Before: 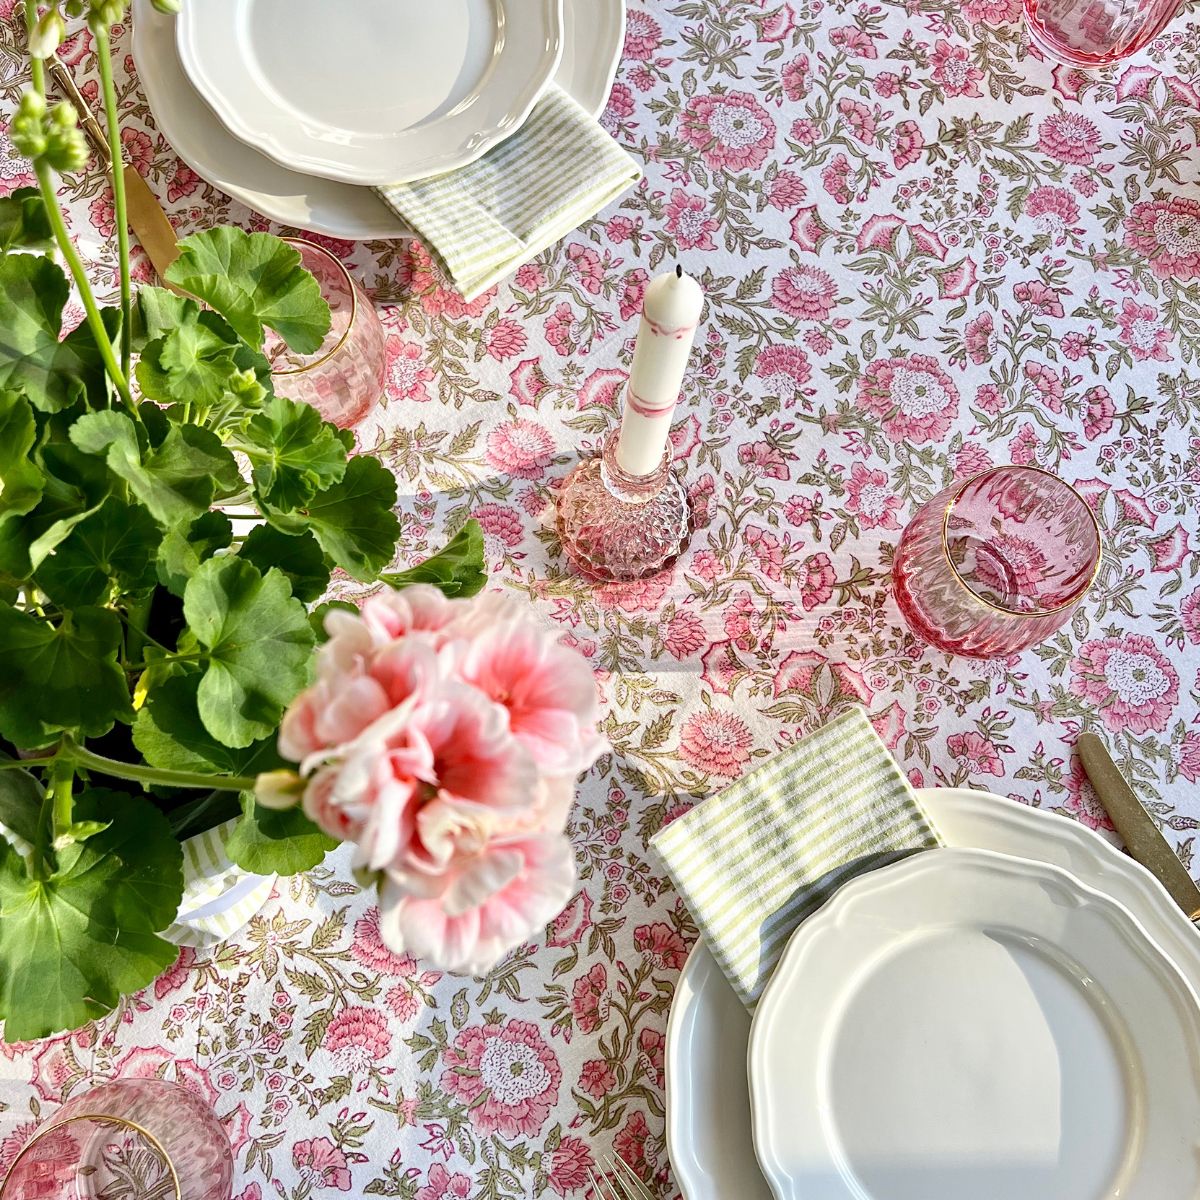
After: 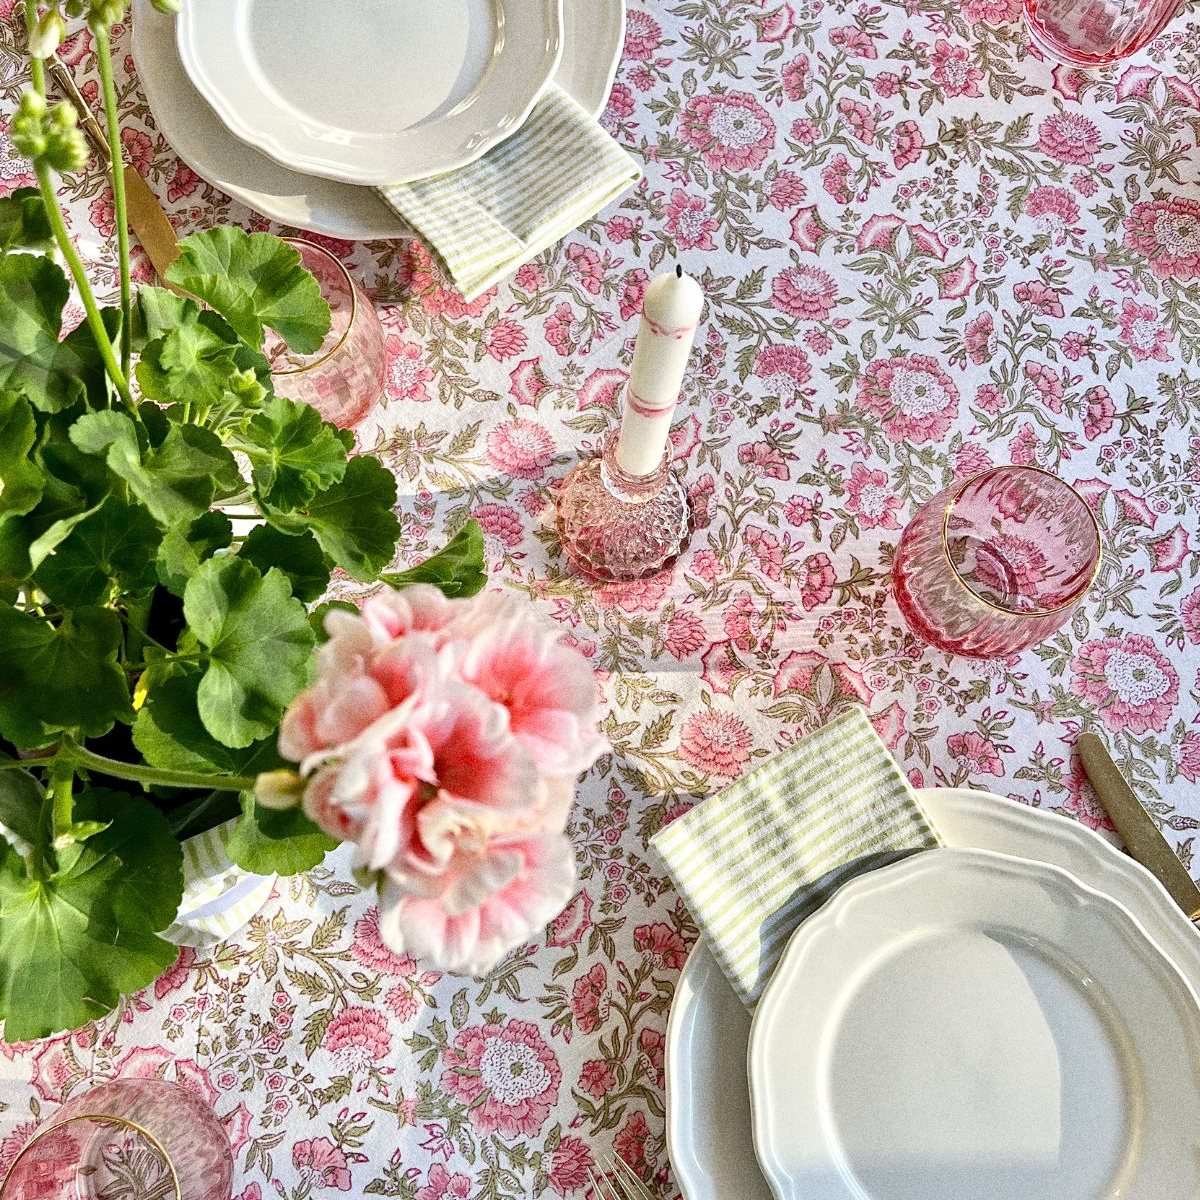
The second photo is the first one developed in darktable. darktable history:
tone equalizer: on, module defaults
grain: coarseness 0.09 ISO, strength 40%
